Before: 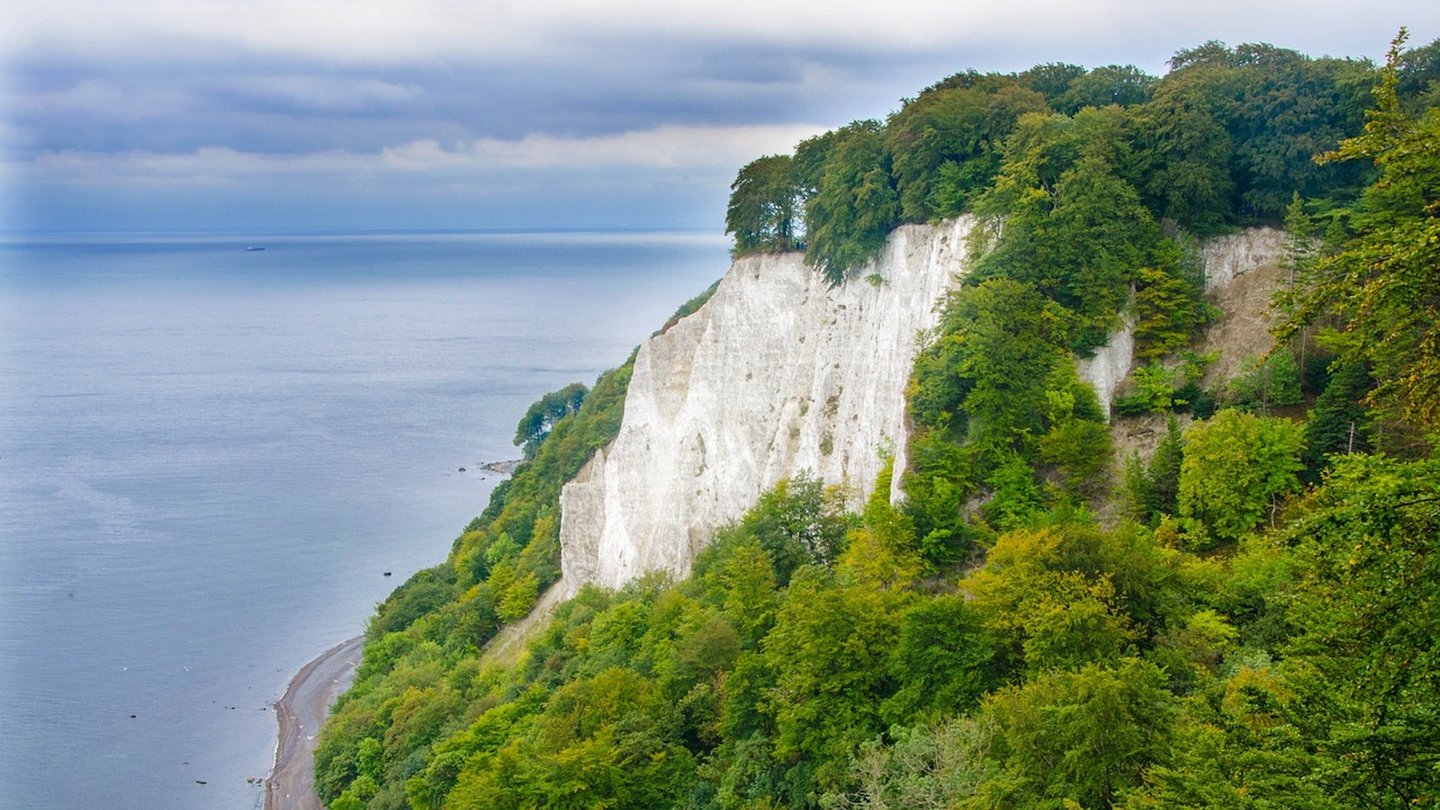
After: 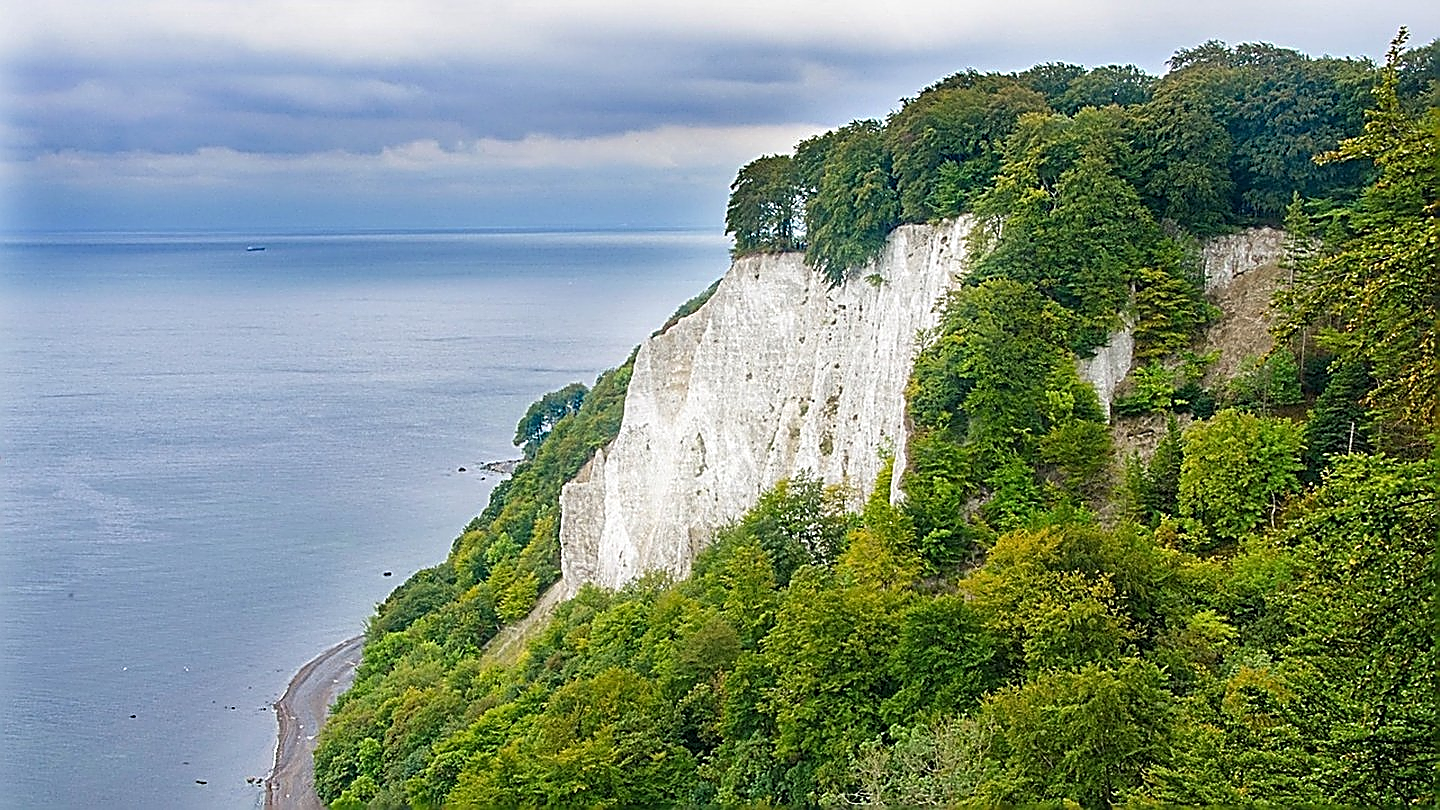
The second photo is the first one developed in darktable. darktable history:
sharpen: amount 1.994
